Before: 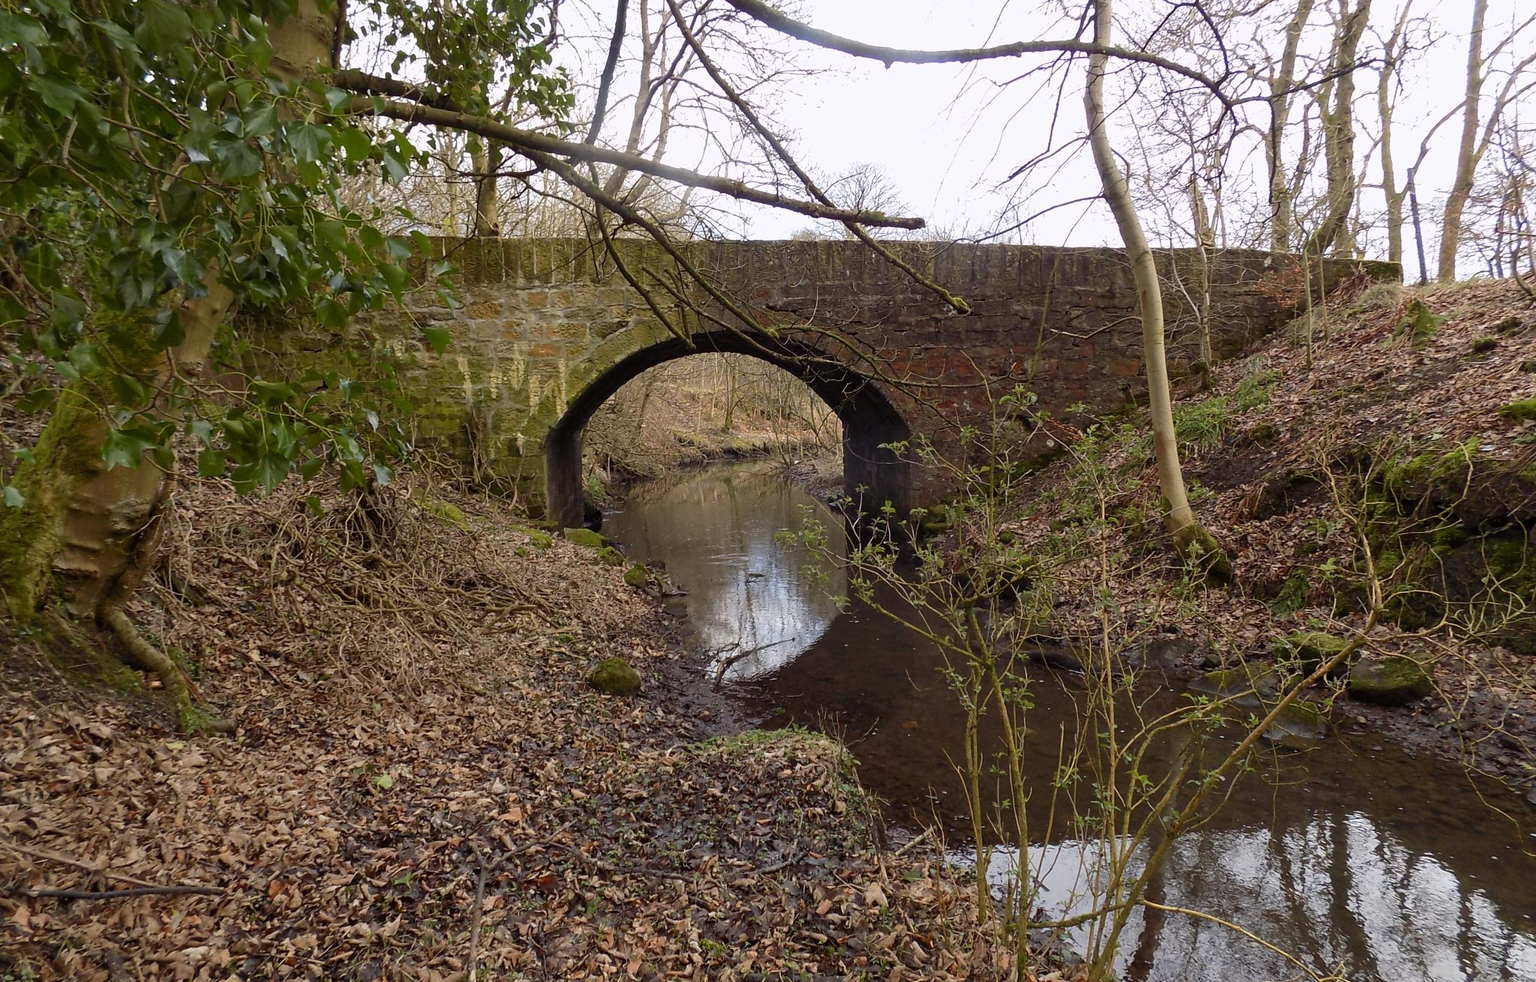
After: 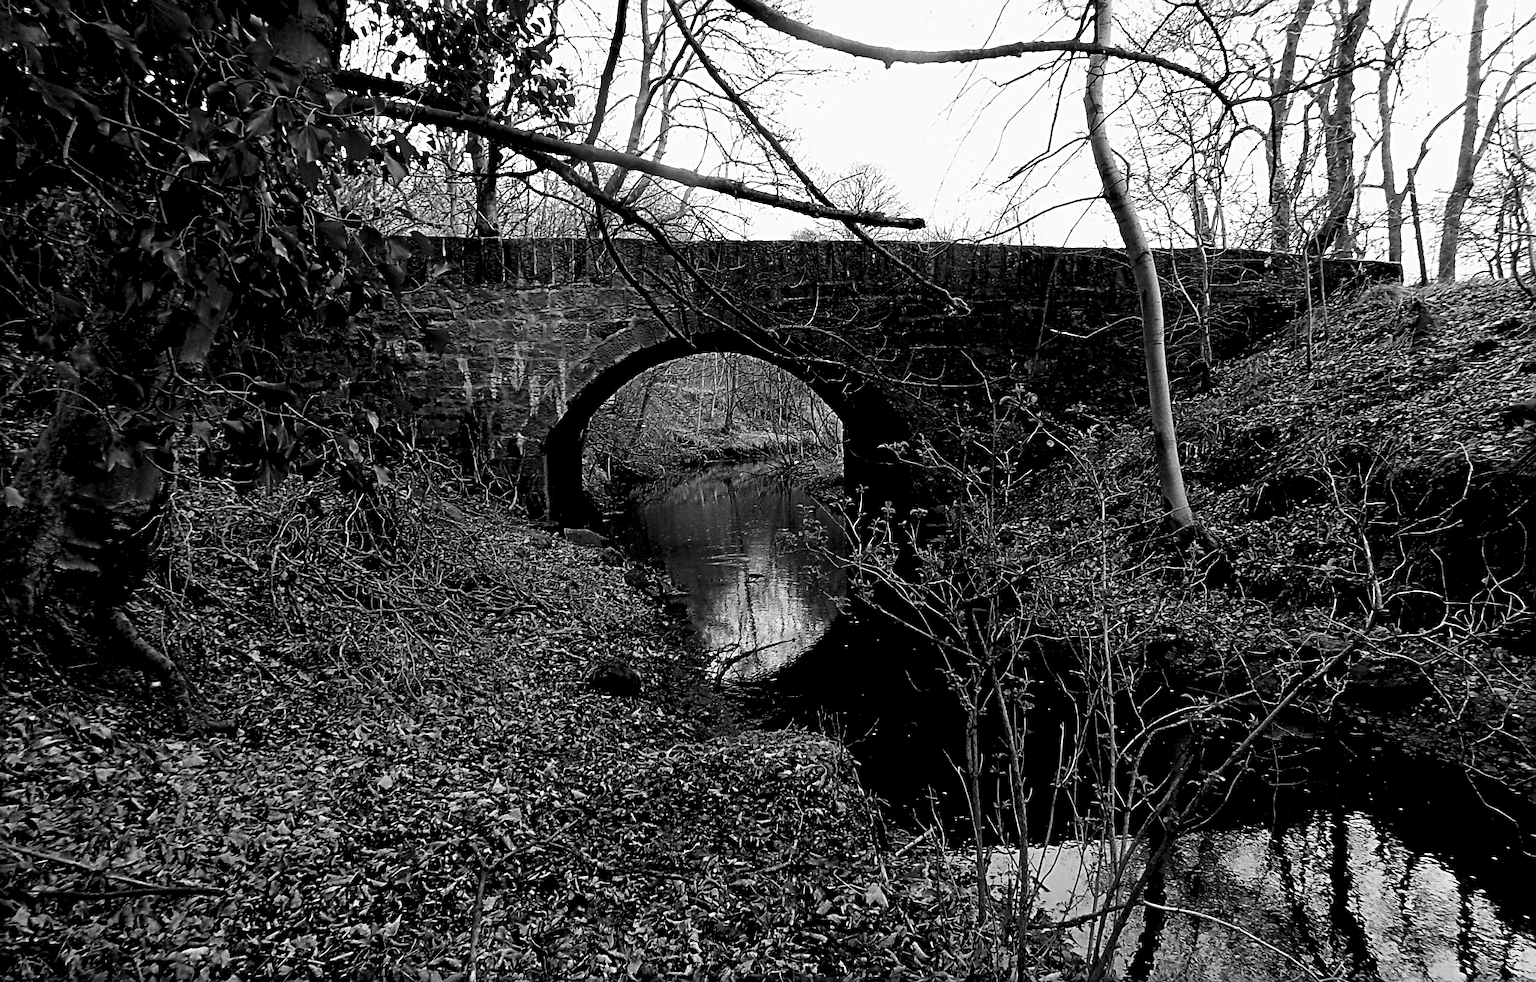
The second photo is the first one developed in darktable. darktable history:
monochrome: on, module defaults
sharpen: radius 3.119
exposure: black level correction 0.047, exposure 0.013 EV, compensate highlight preservation false
contrast brightness saturation: contrast 0.19, brightness -0.11, saturation 0.21
